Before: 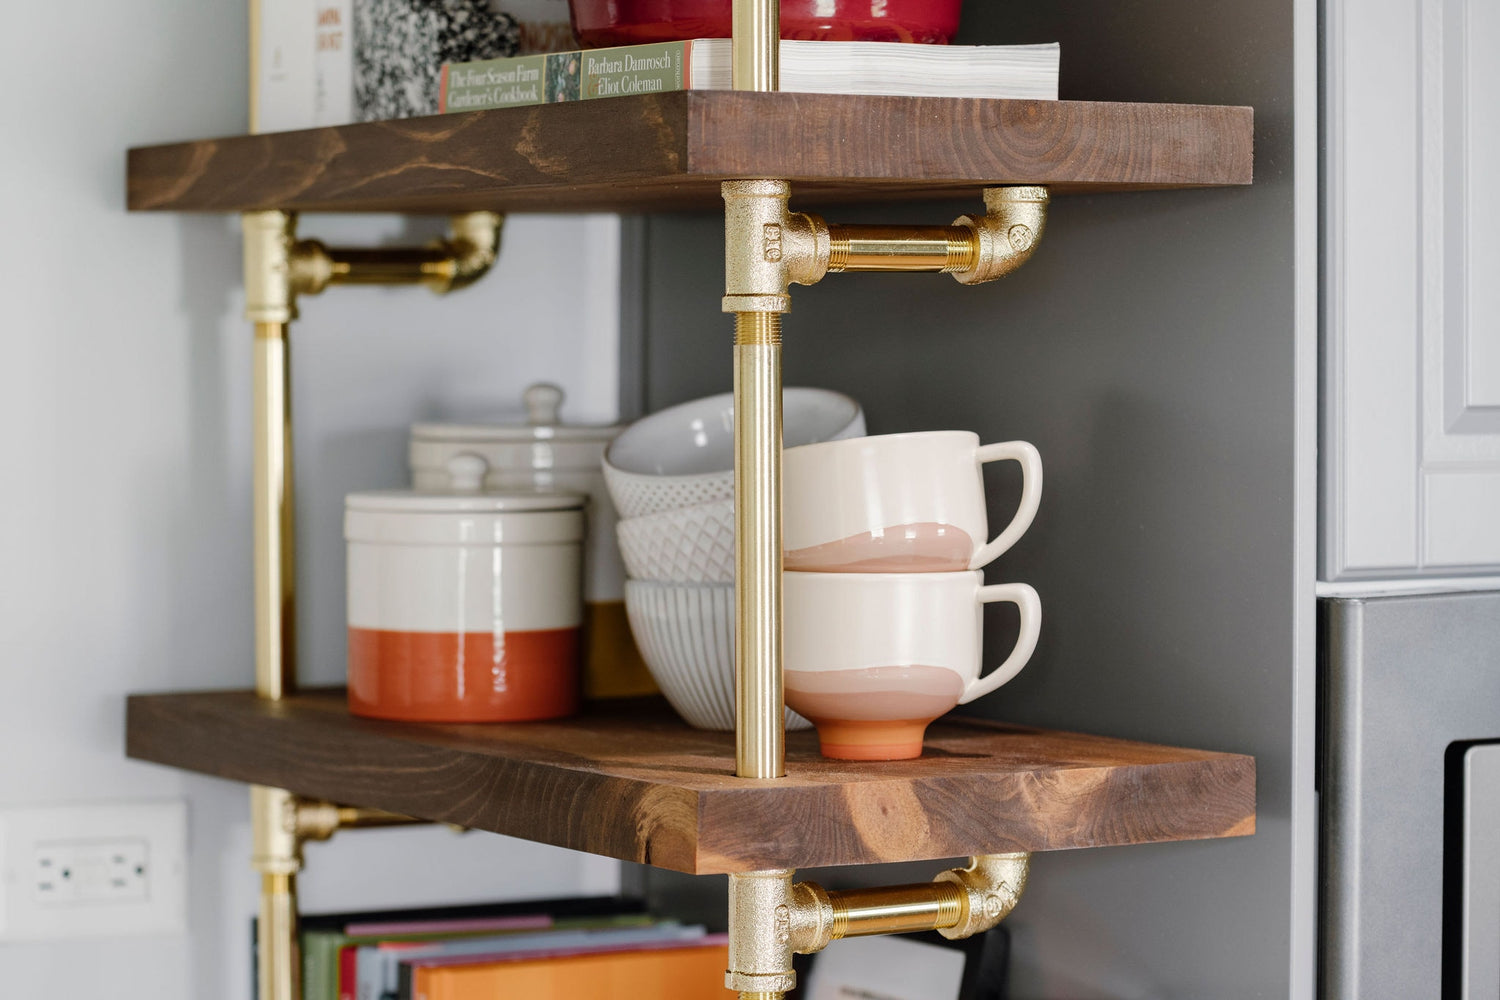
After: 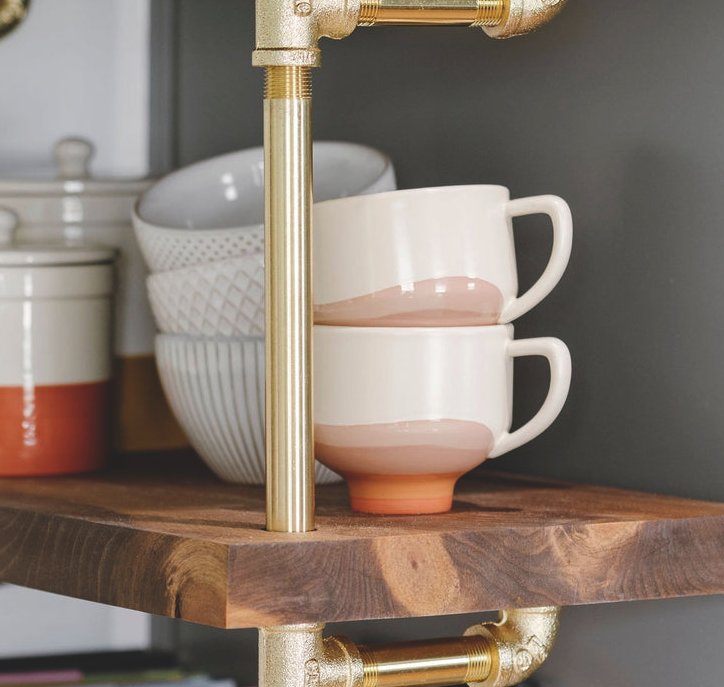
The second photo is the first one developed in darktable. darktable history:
crop: left 31.379%, top 24.658%, right 20.326%, bottom 6.628%
exposure: black level correction -0.015, compensate highlight preservation false
